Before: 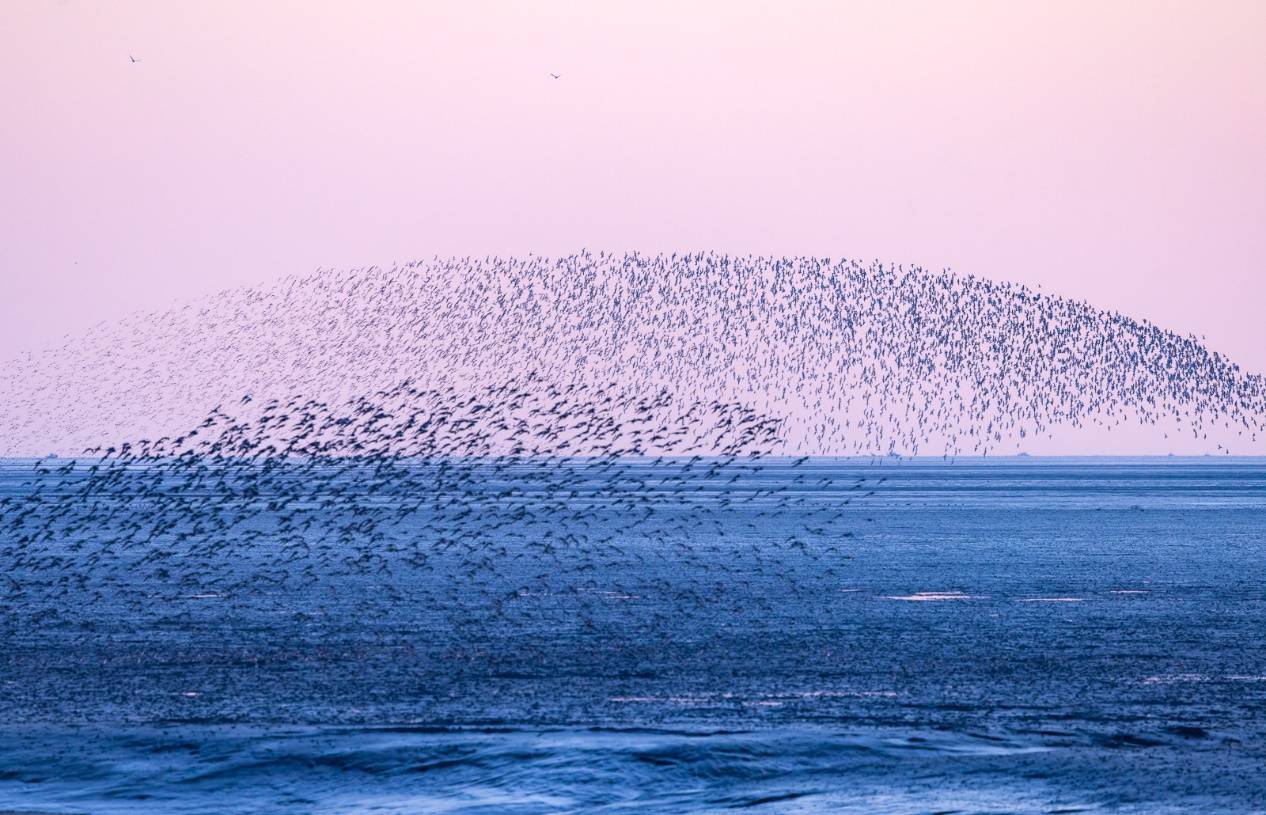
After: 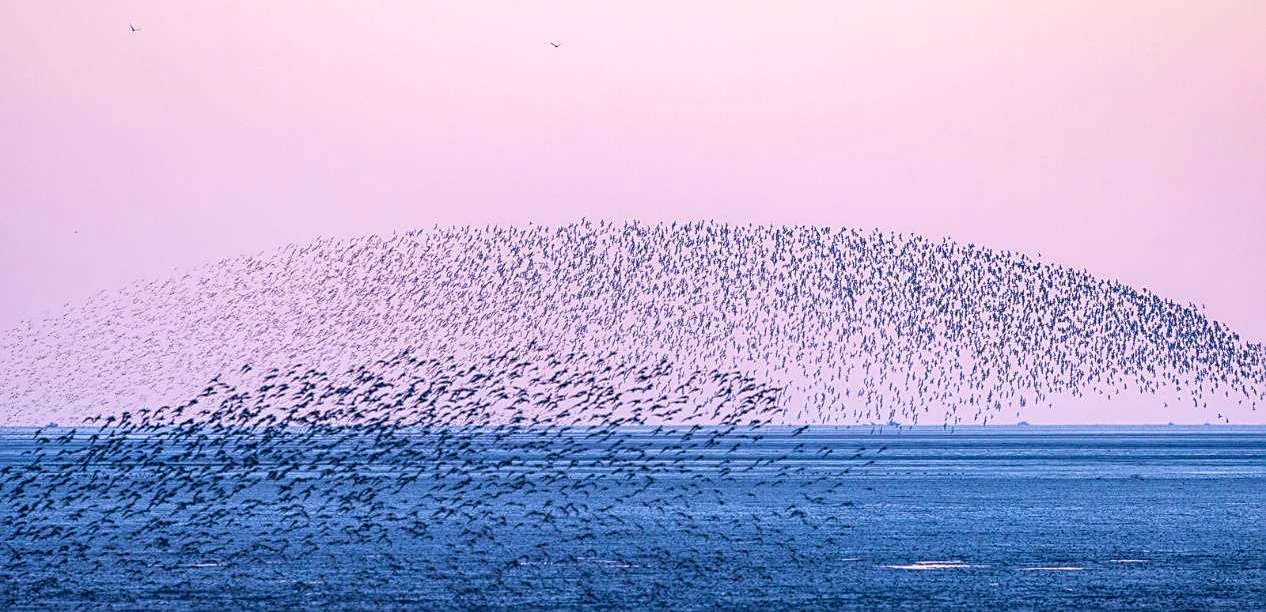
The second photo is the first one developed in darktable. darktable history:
crop: top 3.892%, bottom 20.908%
velvia: on, module defaults
local contrast: on, module defaults
sharpen: on, module defaults
